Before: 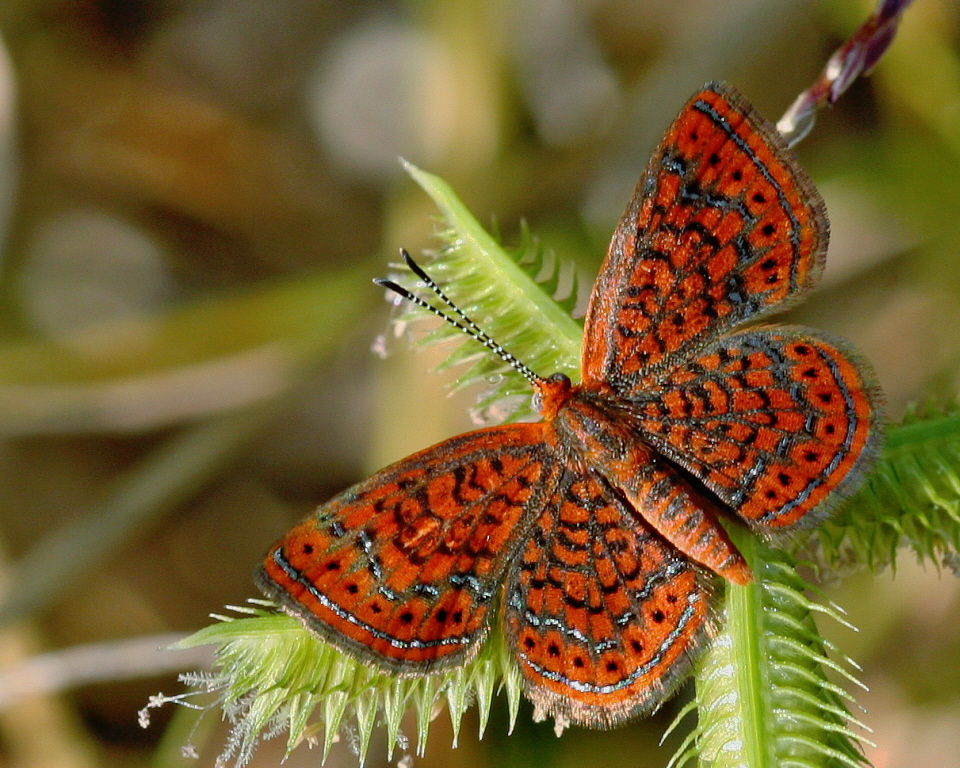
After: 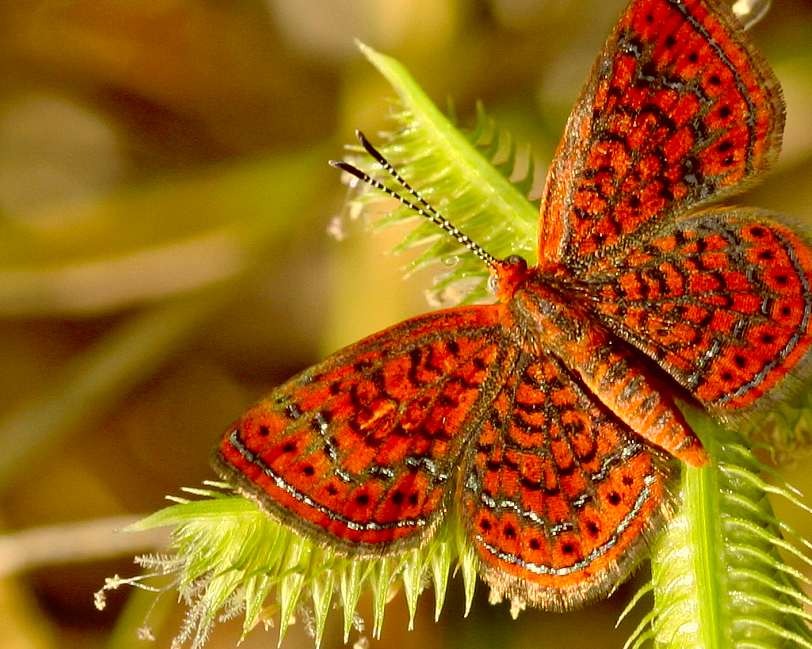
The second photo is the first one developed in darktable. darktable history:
crop and rotate: left 4.65%, top 15.431%, right 10.68%
color correction: highlights a* 1.07, highlights b* 24.34, shadows a* 16.23, shadows b* 24.64
exposure: exposure 0.378 EV, compensate exposure bias true, compensate highlight preservation false
